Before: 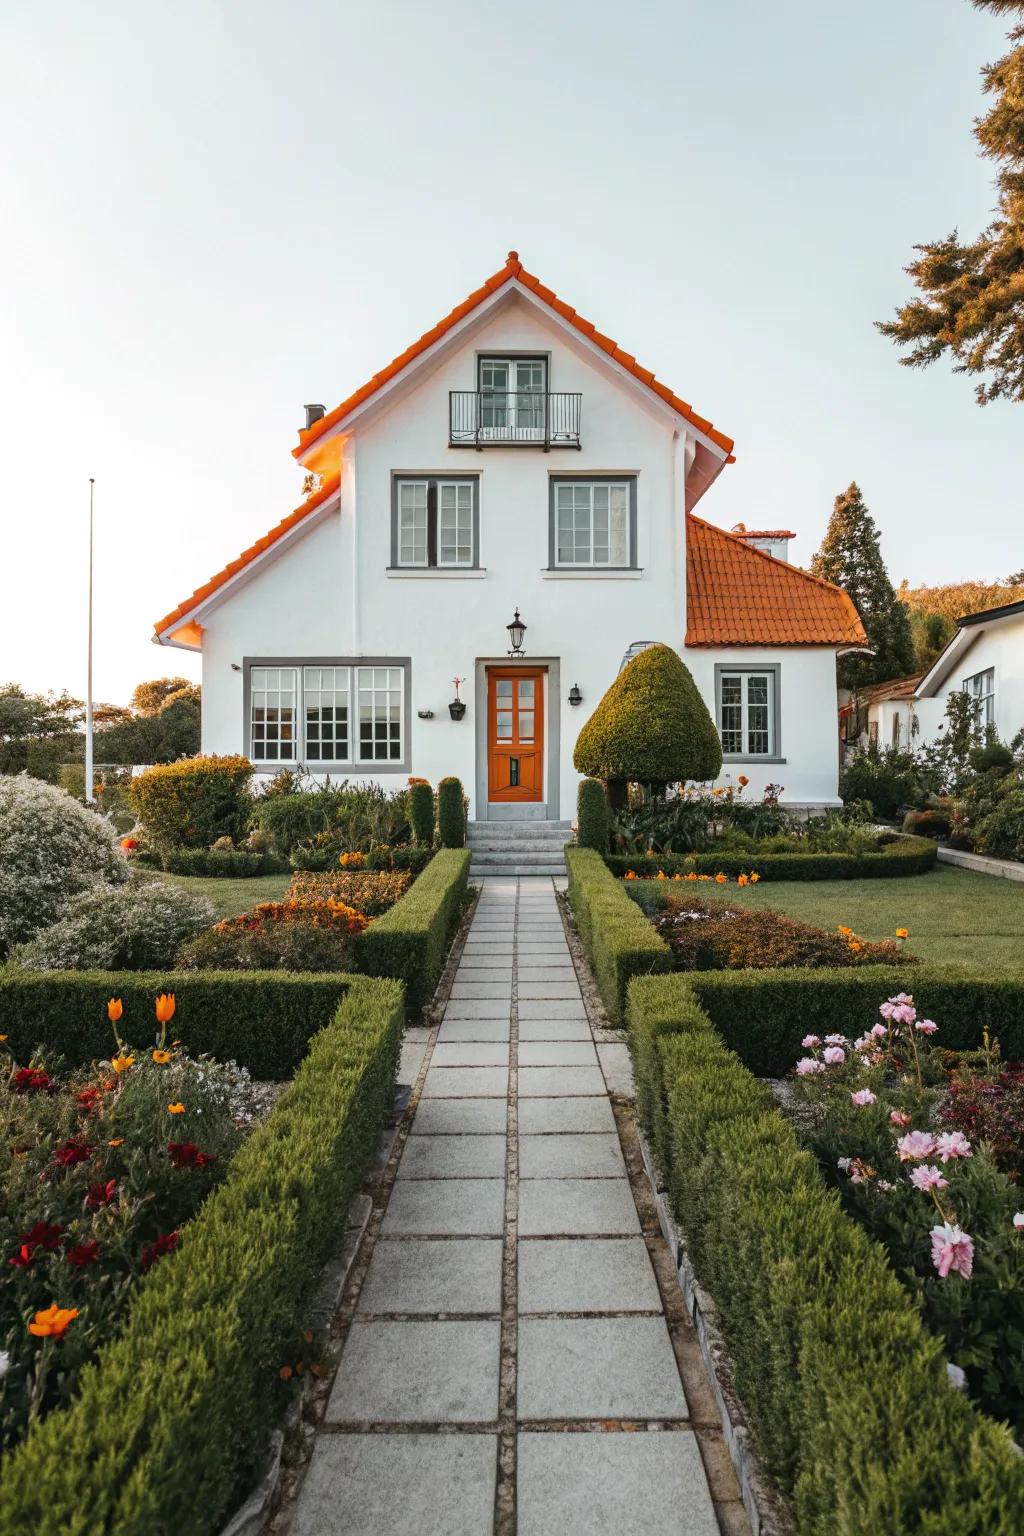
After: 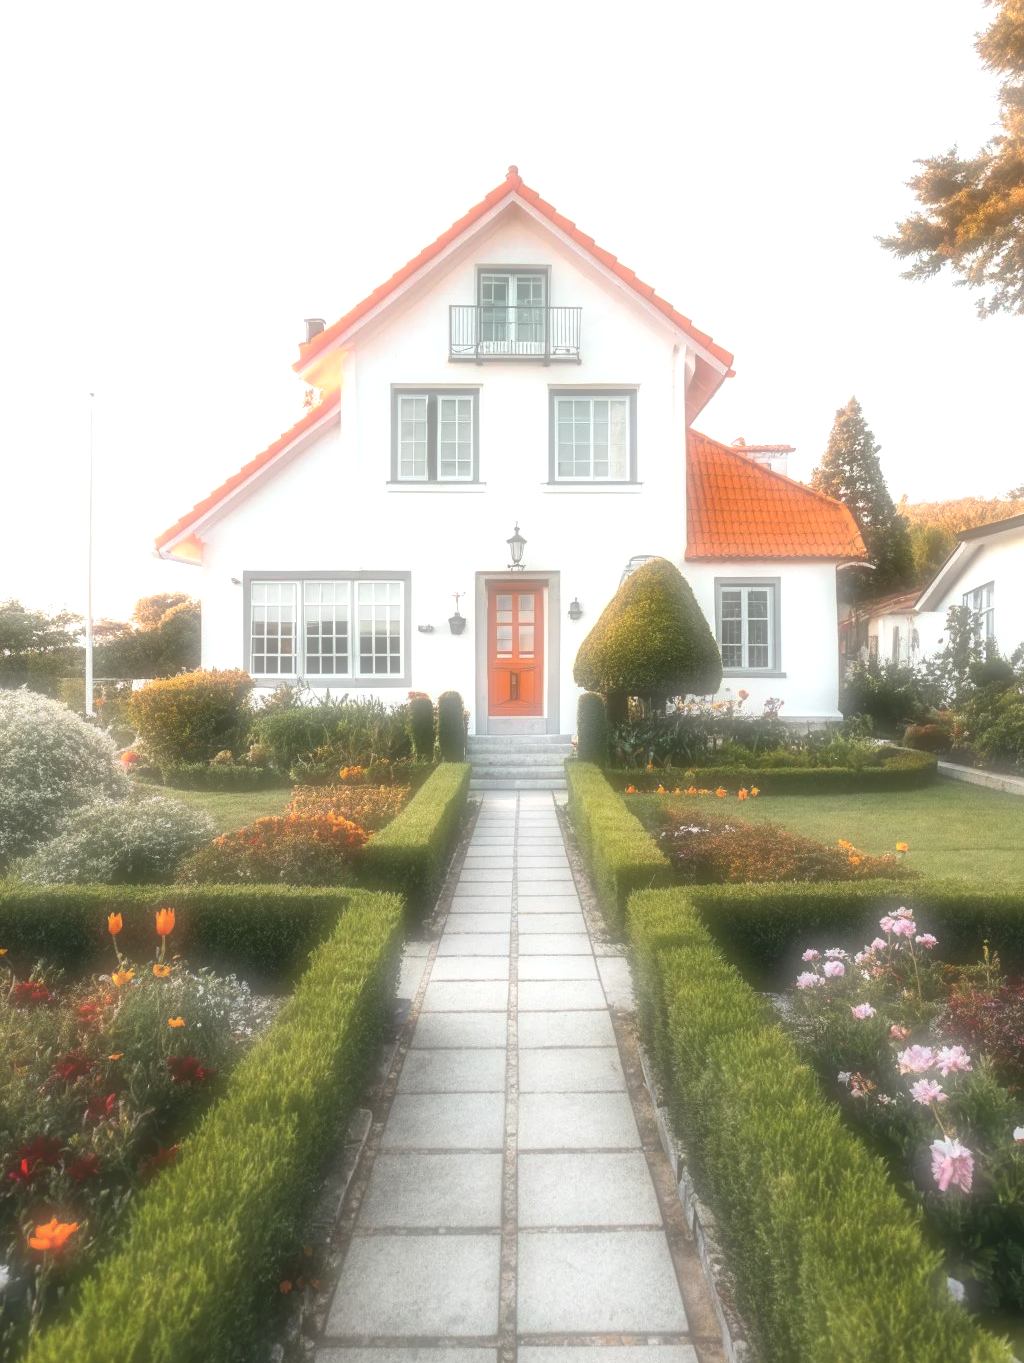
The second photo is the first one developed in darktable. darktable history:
crop and rotate: top 5.609%, bottom 5.609%
exposure: black level correction 0, exposure 1 EV, compensate exposure bias true, compensate highlight preservation false
soften: on, module defaults
